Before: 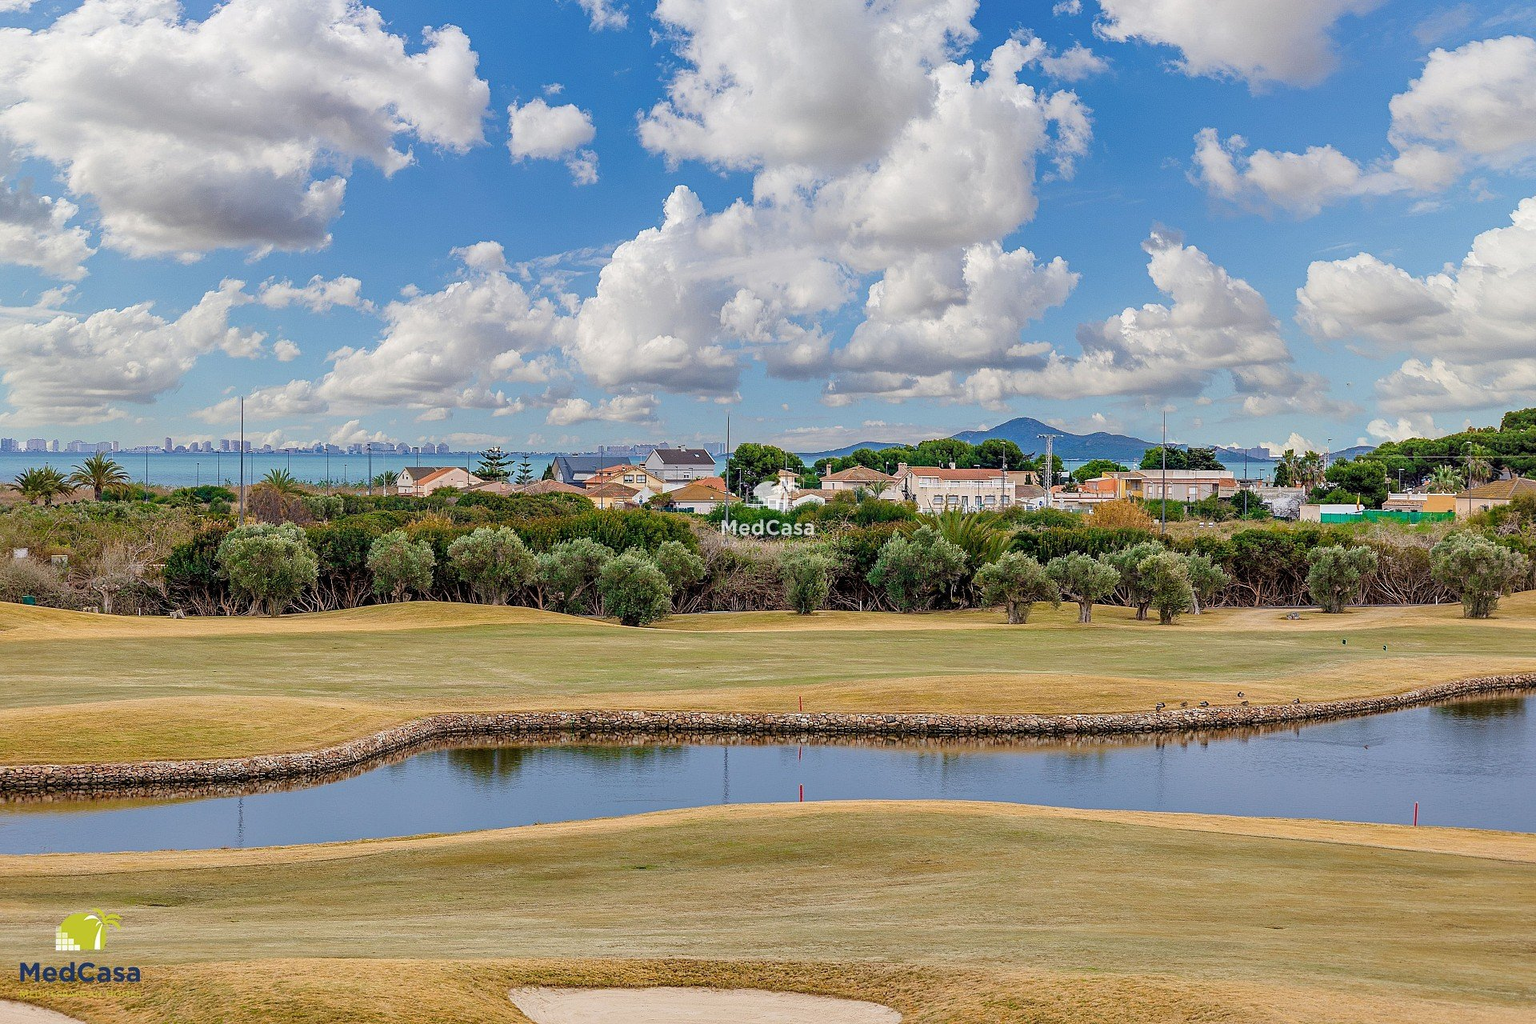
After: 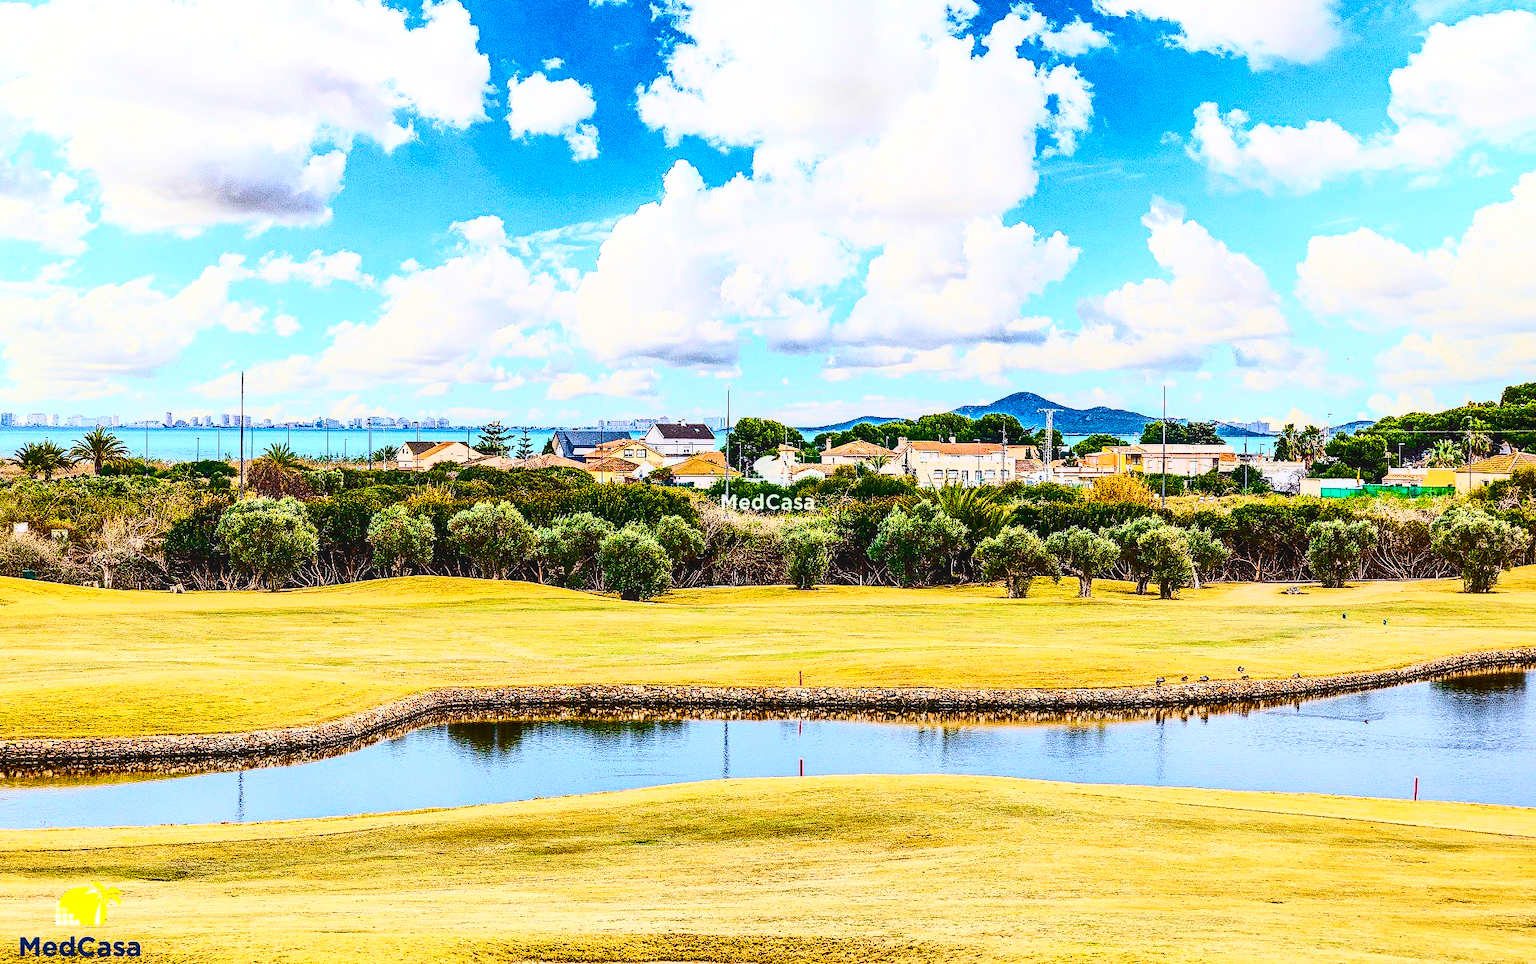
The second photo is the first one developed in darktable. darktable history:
color calibration: illuminant same as pipeline (D50), adaptation none (bypass), x 0.332, y 0.334, temperature 5013.68 K, saturation algorithm version 1 (2020)
color balance rgb: shadows lift › chroma 0.712%, shadows lift › hue 112.35°, linear chroma grading › global chroma 14.97%, perceptual saturation grading › global saturation 40.231%, perceptual saturation grading › highlights -25.412%, perceptual saturation grading › mid-tones 35.689%, perceptual saturation grading › shadows 35.23%, perceptual brilliance grading › highlights 8.488%, perceptual brilliance grading › mid-tones 4.041%, perceptual brilliance grading › shadows 2.45%, global vibrance 20.391%
contrast brightness saturation: contrast 0.93, brightness 0.192
local contrast: on, module defaults
crop and rotate: top 2.504%, bottom 3.254%
